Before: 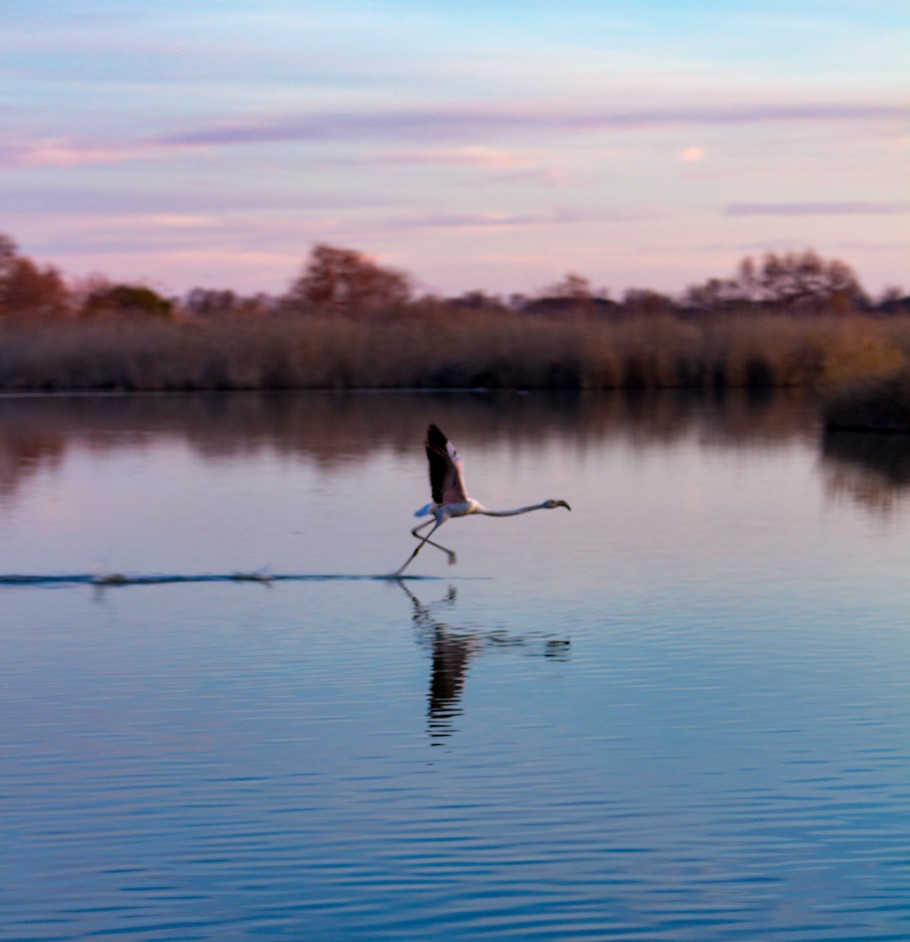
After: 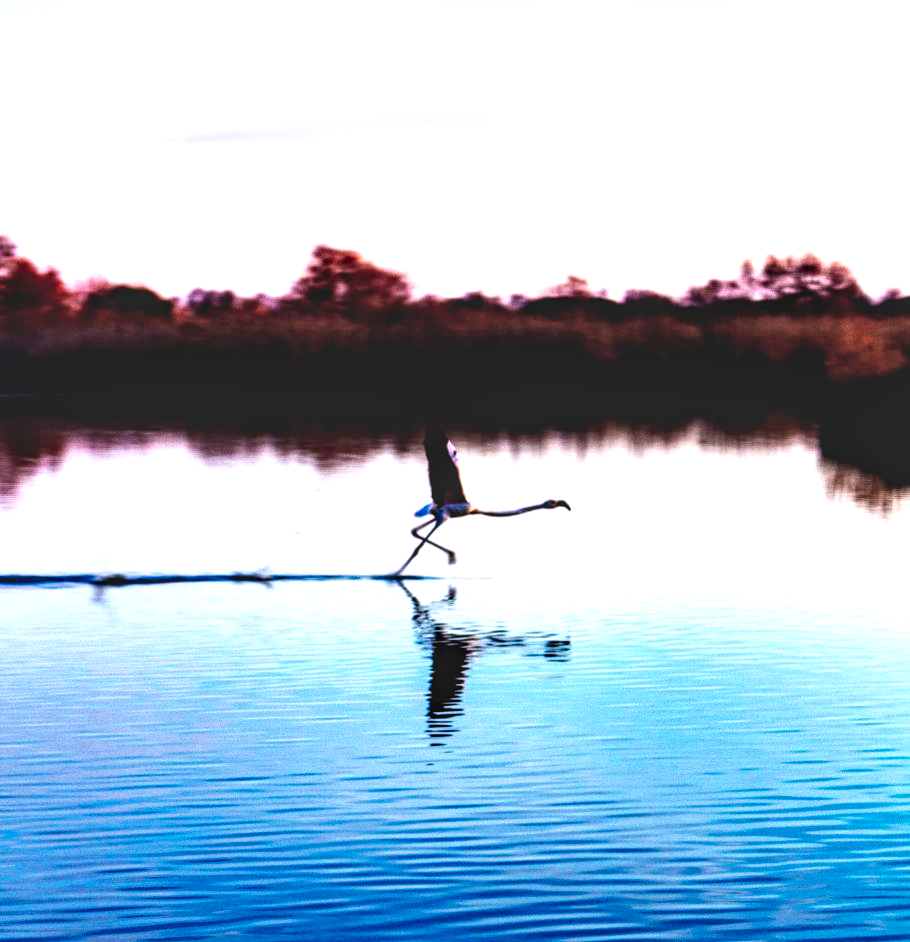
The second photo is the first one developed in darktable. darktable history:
base curve: curves: ch0 [(0, 0.036) (0.007, 0.037) (0.604, 0.887) (1, 1)], preserve colors none
exposure: black level correction 0.035, exposure 0.9 EV, compensate highlight preservation false
local contrast: highlights 80%, shadows 57%, detail 175%, midtone range 0.602
white balance: red 0.978, blue 0.999
